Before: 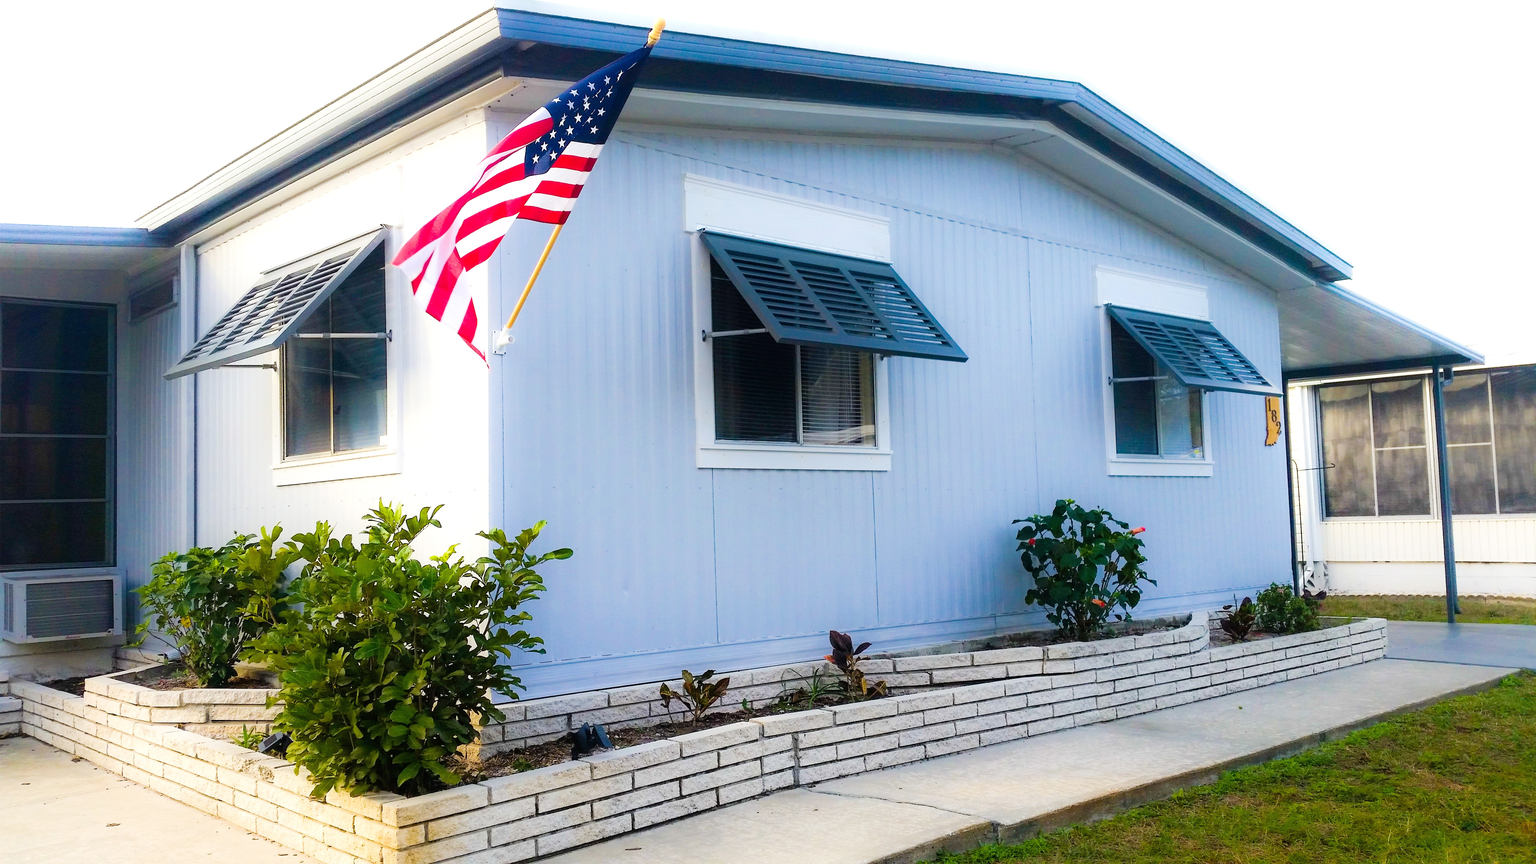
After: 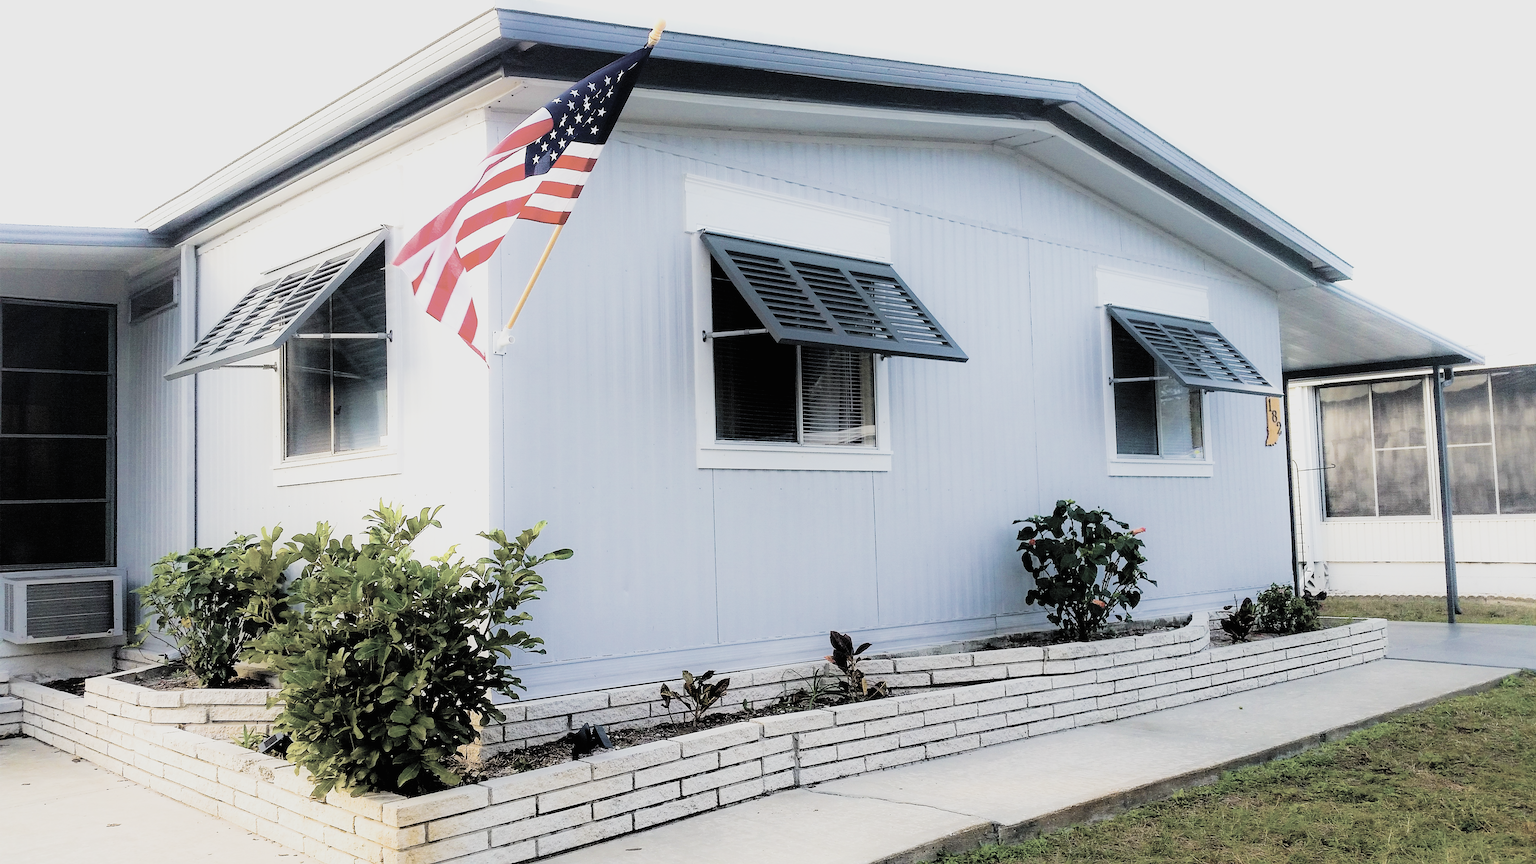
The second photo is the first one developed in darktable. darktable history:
filmic rgb: black relative exposure -5 EV, hardness 2.88, contrast 1.2, highlights saturation mix -30%
sharpen: on, module defaults
contrast brightness saturation: brightness 0.18, saturation -0.5
